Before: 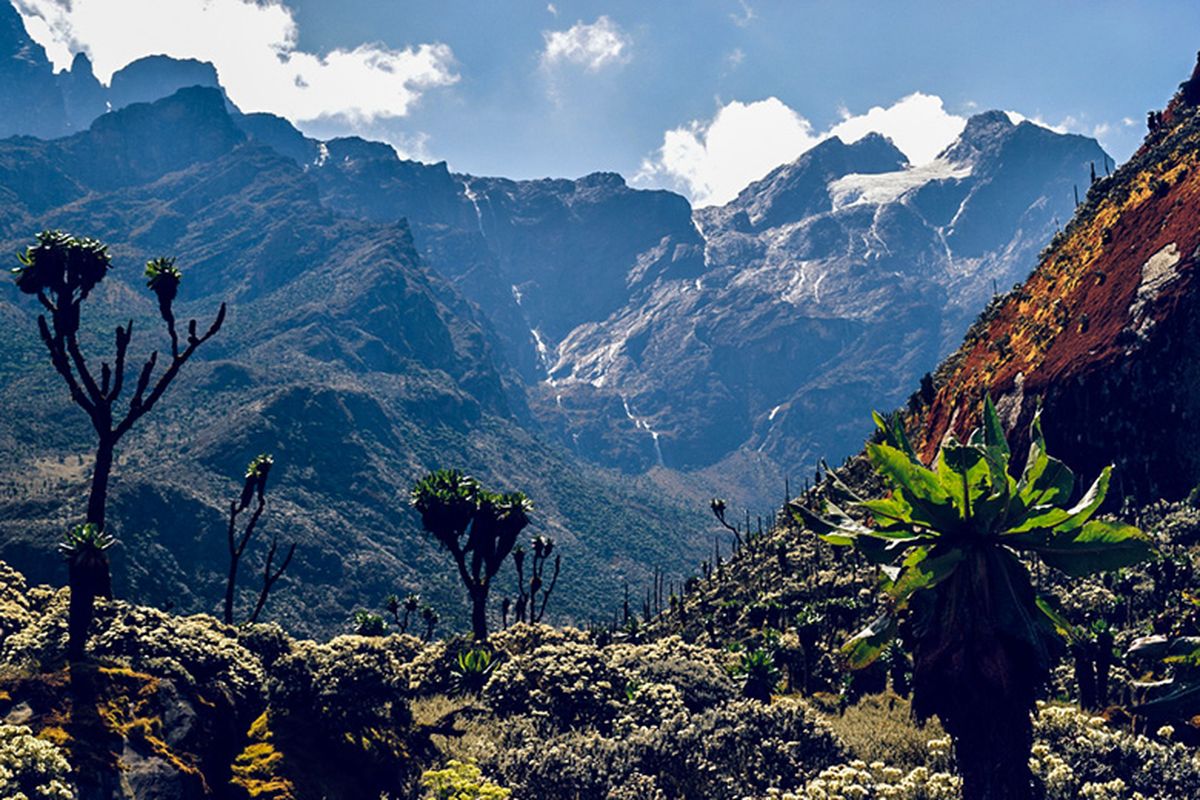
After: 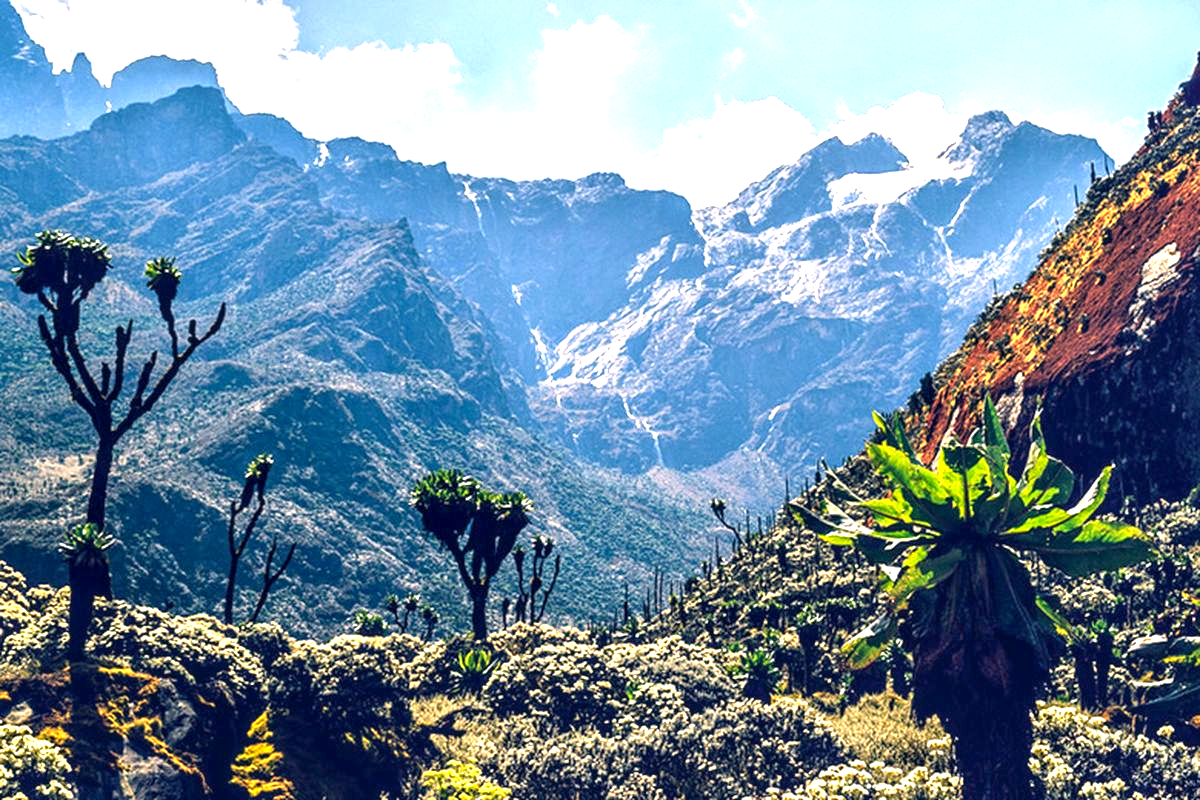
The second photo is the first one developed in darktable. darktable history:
color correction: highlights a* 4.02, highlights b* 4.98, shadows a* -7.55, shadows b* 4.98
exposure: exposure 1.5 EV, compensate highlight preservation false
local contrast: on, module defaults
